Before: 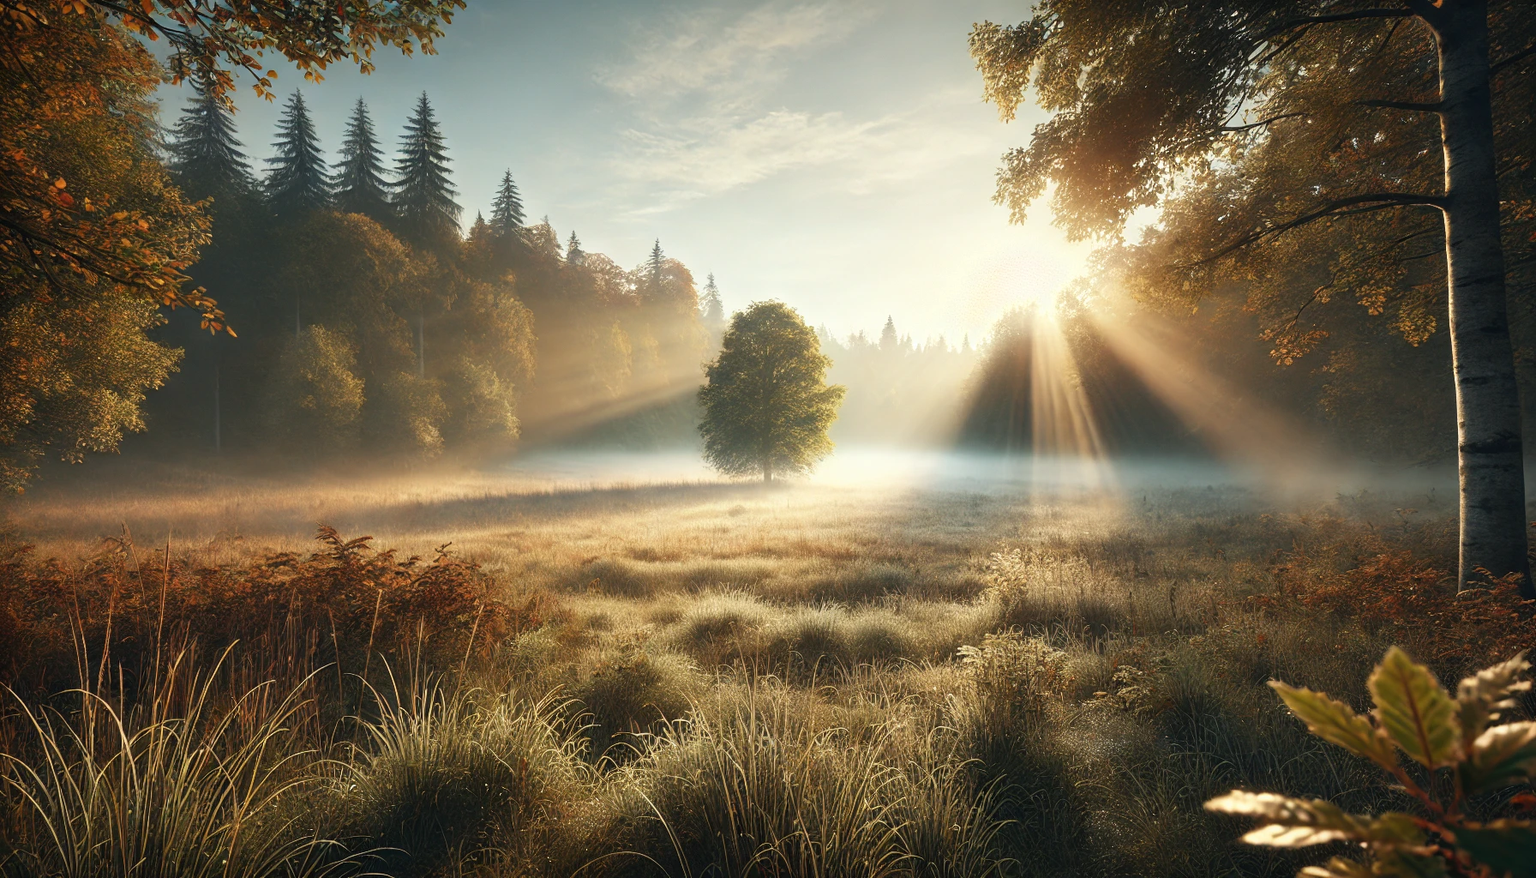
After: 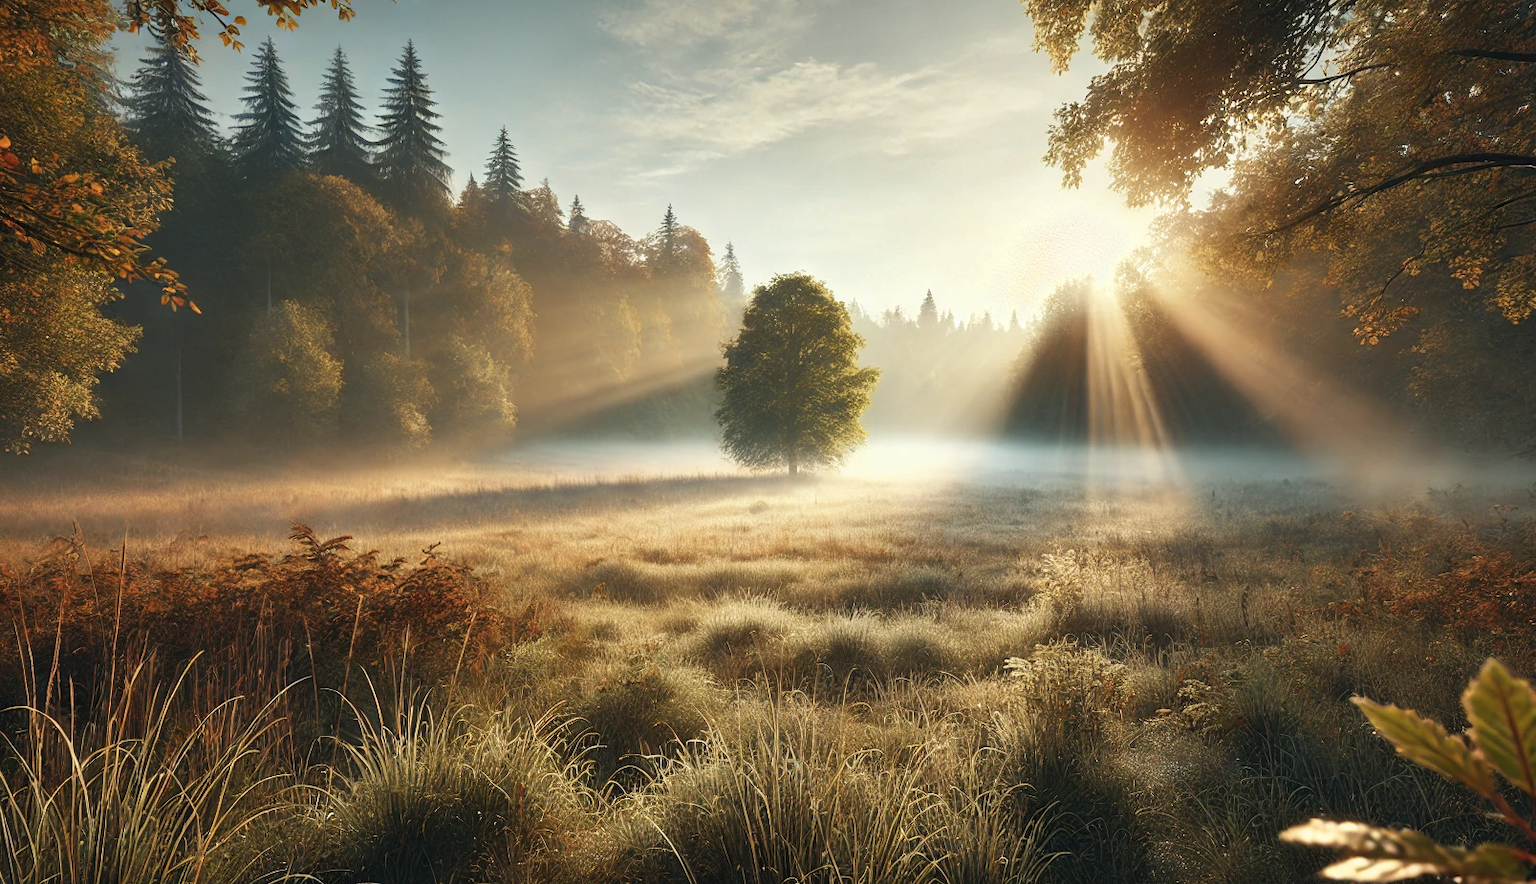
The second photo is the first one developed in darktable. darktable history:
shadows and highlights: shadows 22.9, highlights -48.74, highlights color adjustment 52.88%, soften with gaussian
crop: left 3.715%, top 6.421%, right 6.591%, bottom 3.181%
